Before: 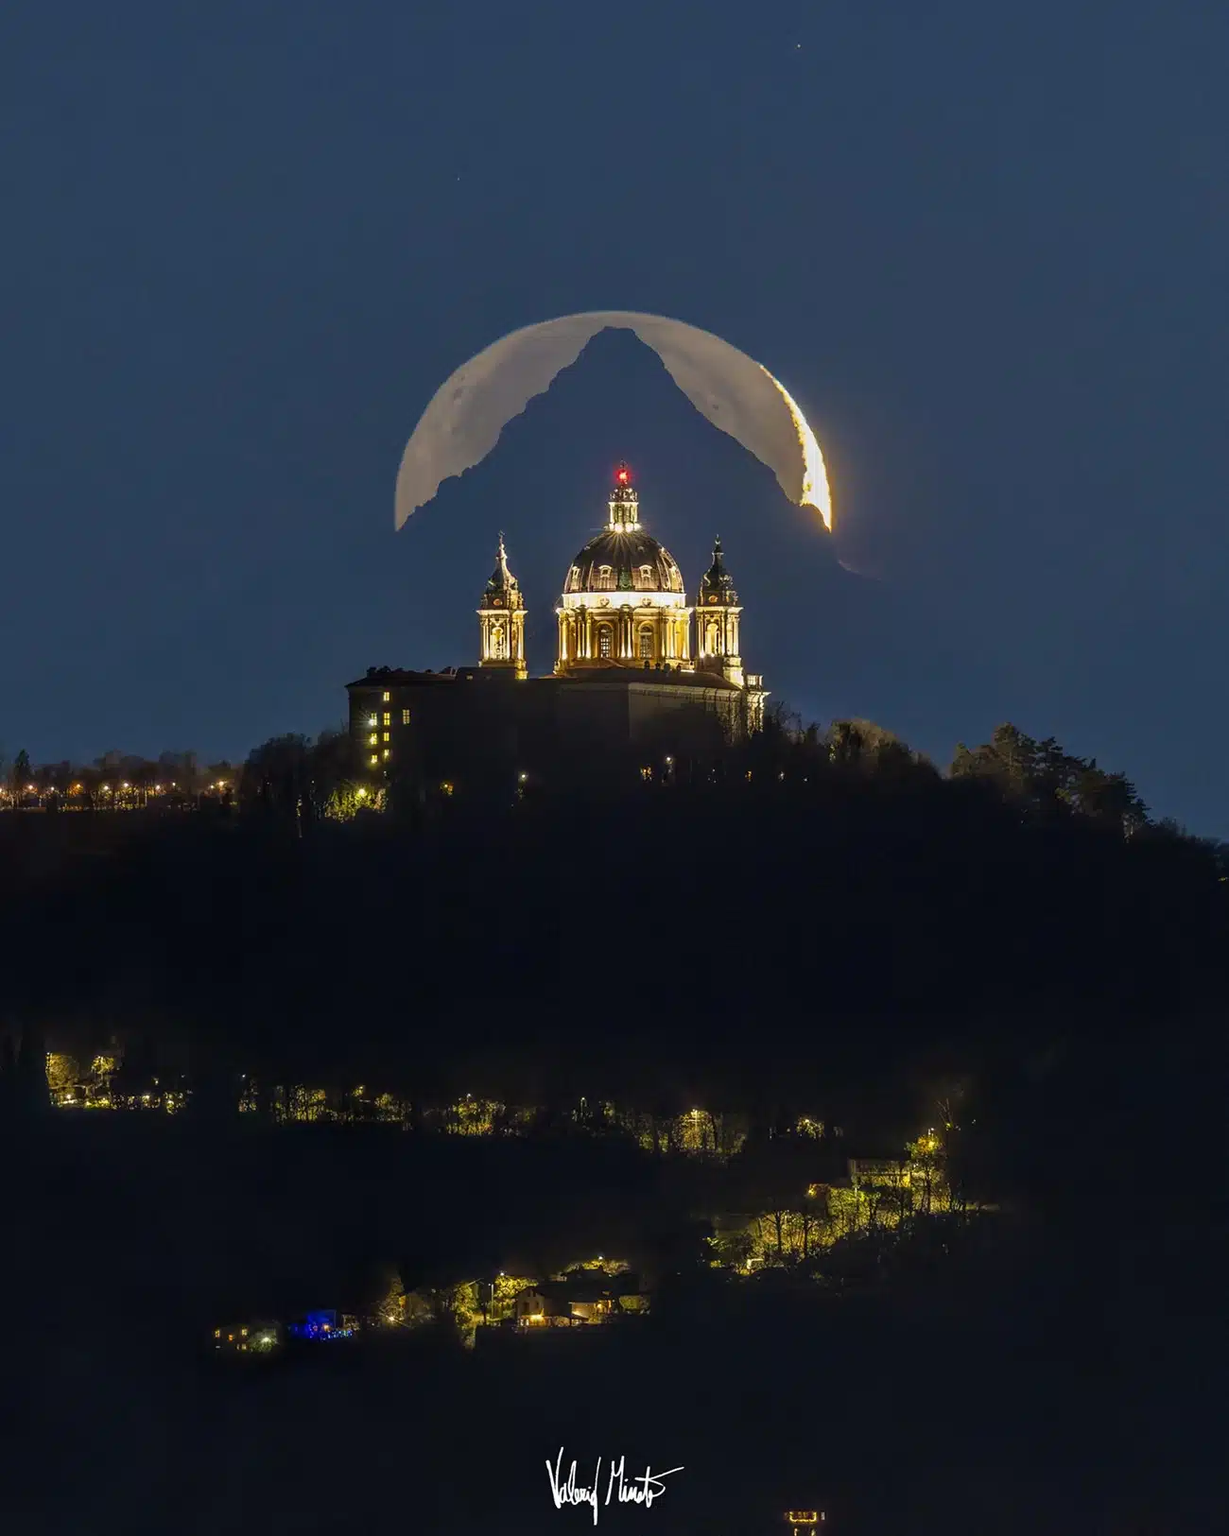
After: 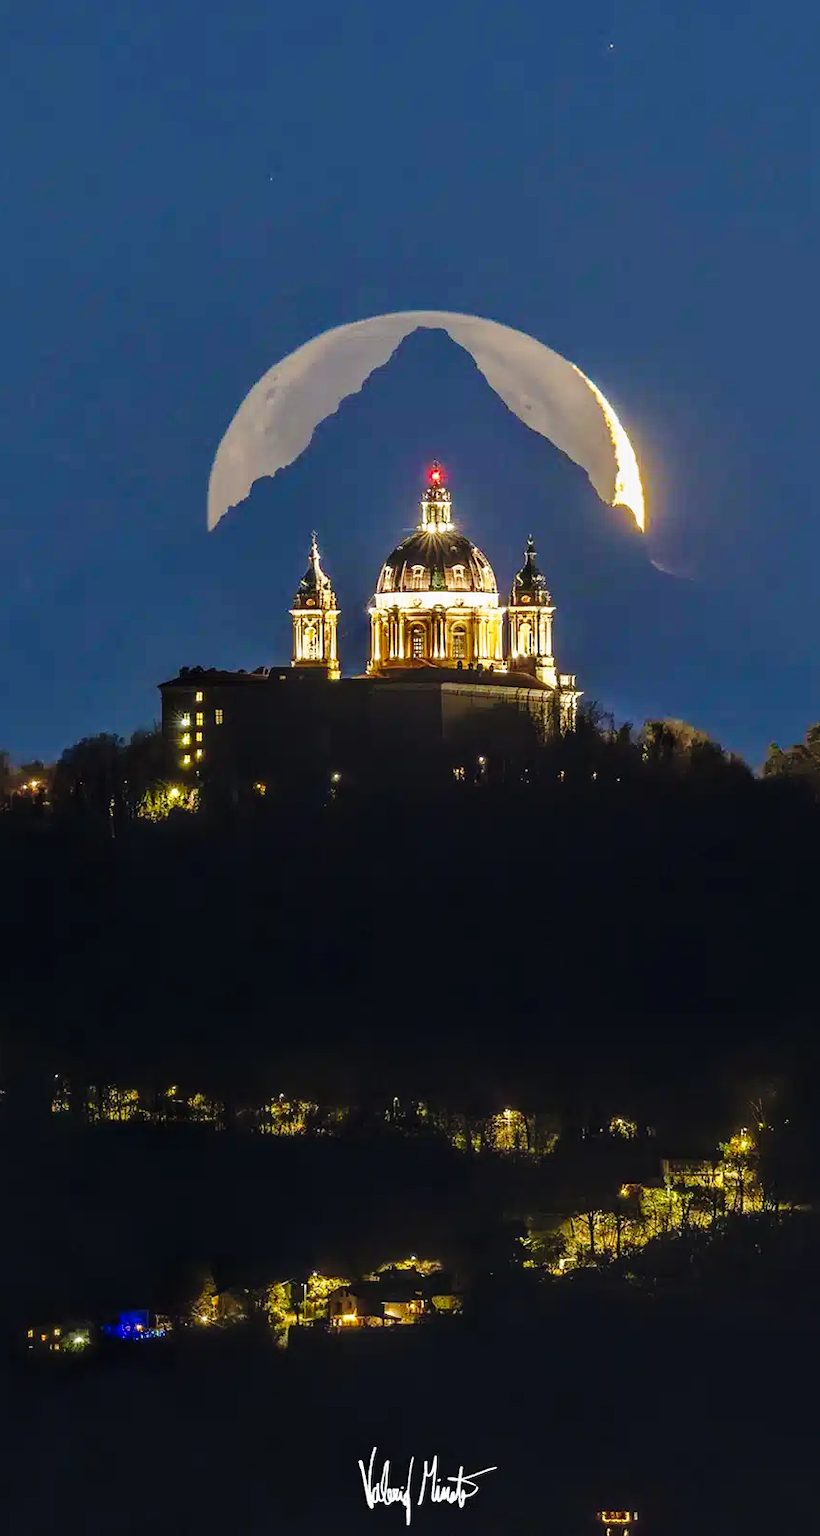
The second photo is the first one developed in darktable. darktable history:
crop and rotate: left 15.295%, right 17.87%
base curve: curves: ch0 [(0, 0) (0.028, 0.03) (0.121, 0.232) (0.46, 0.748) (0.859, 0.968) (1, 1)], preserve colors none
